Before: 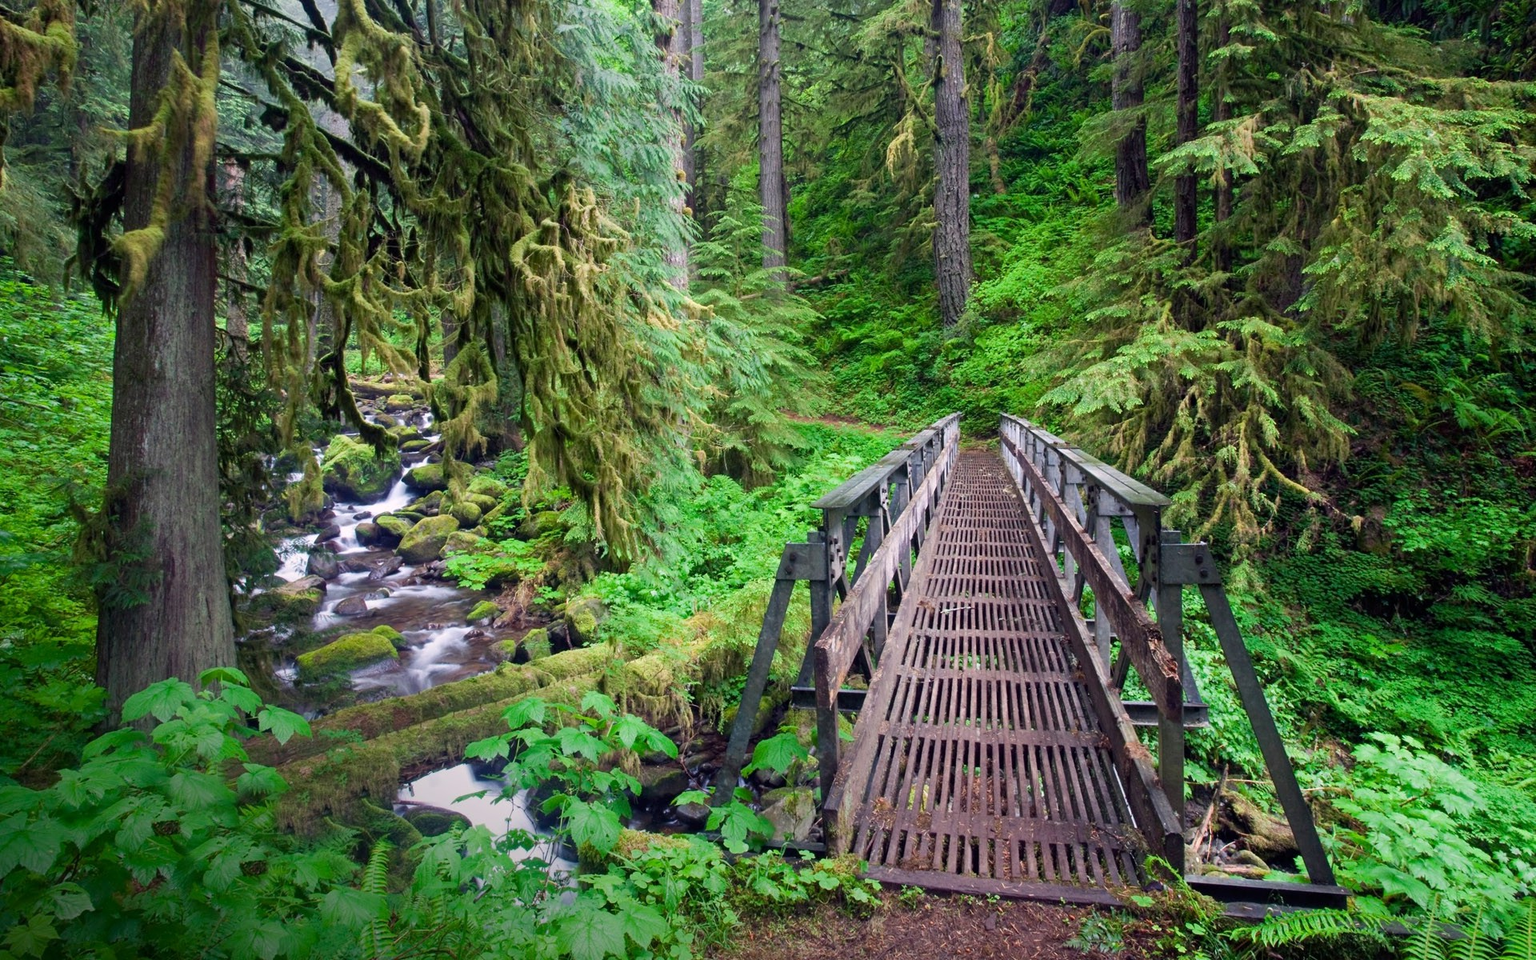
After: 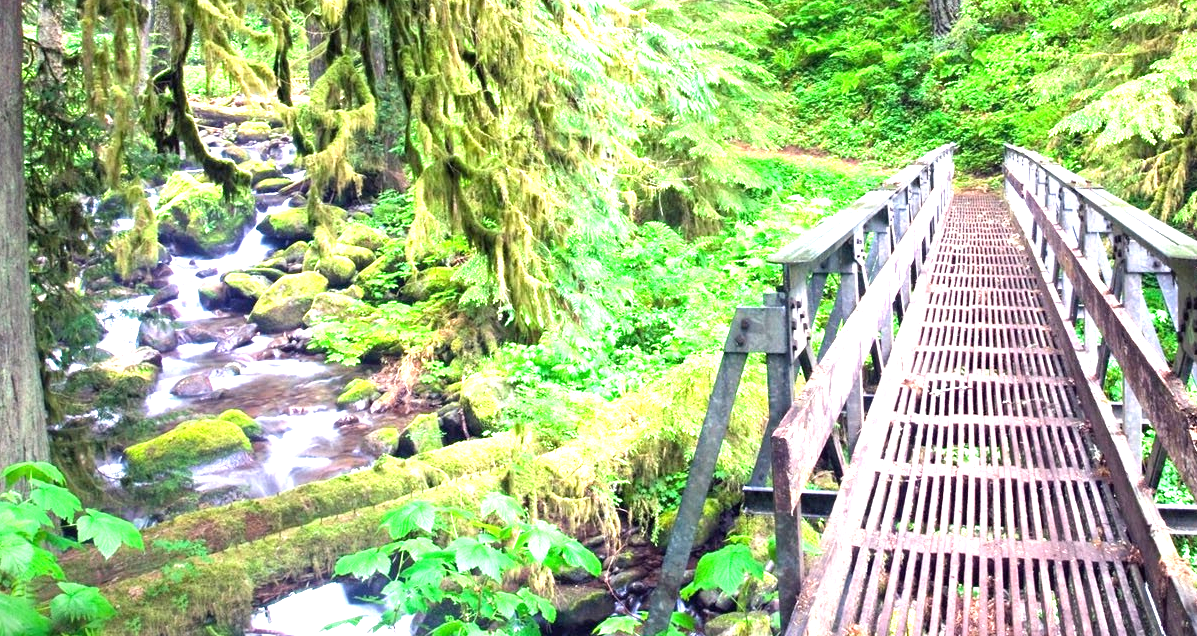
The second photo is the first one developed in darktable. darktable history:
tone equalizer: -8 EV -0.391 EV, -7 EV -0.39 EV, -6 EV -0.326 EV, -5 EV -0.262 EV, -3 EV 0.194 EV, -2 EV 0.32 EV, -1 EV 0.399 EV, +0 EV 0.389 EV
exposure: black level correction 0, exposure 1.546 EV, compensate highlight preservation false
crop: left 12.841%, top 31.071%, right 24.803%, bottom 15.913%
